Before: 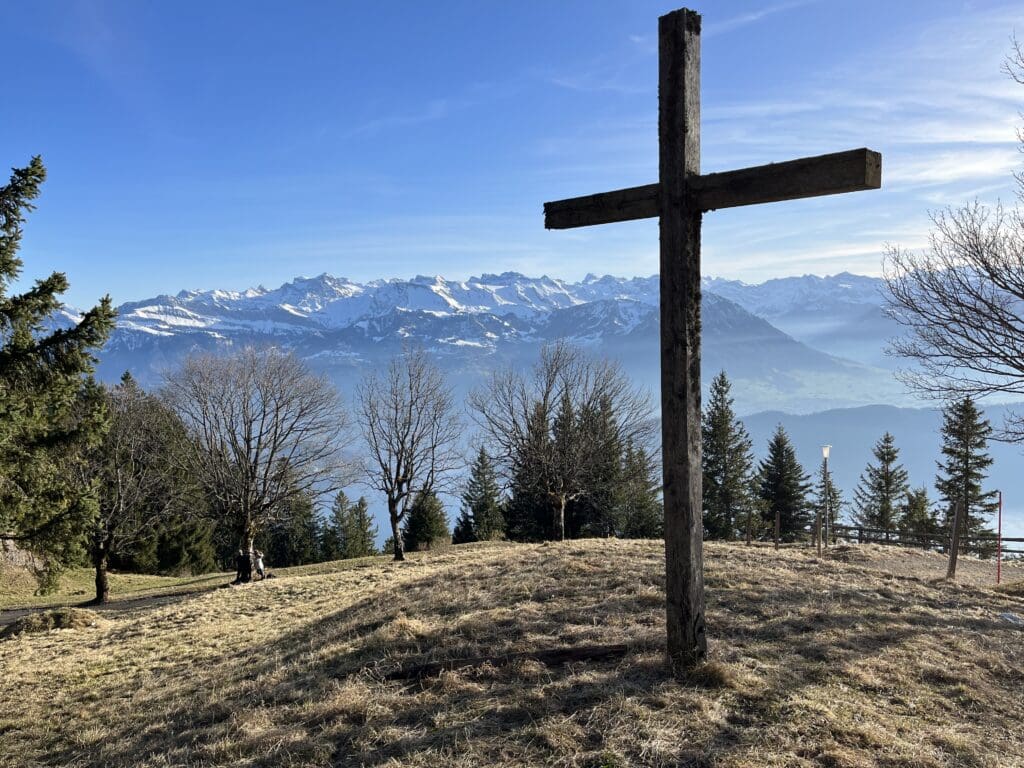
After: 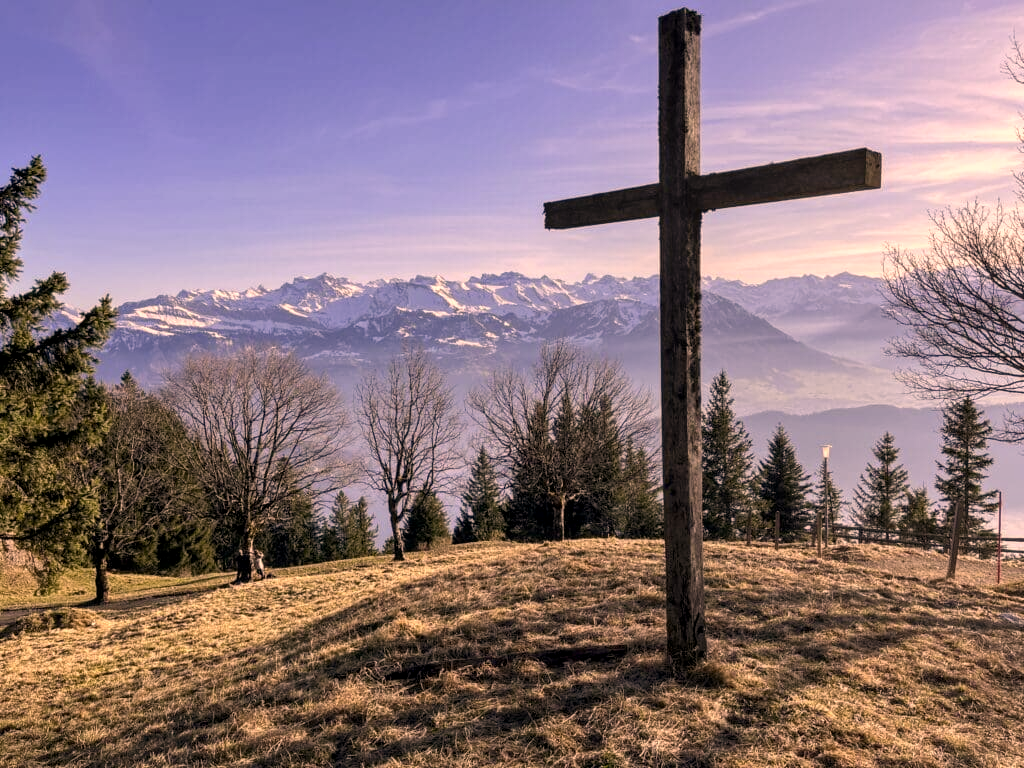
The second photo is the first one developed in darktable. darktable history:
color correction: highlights a* 21.88, highlights b* 22.25
local contrast: on, module defaults
